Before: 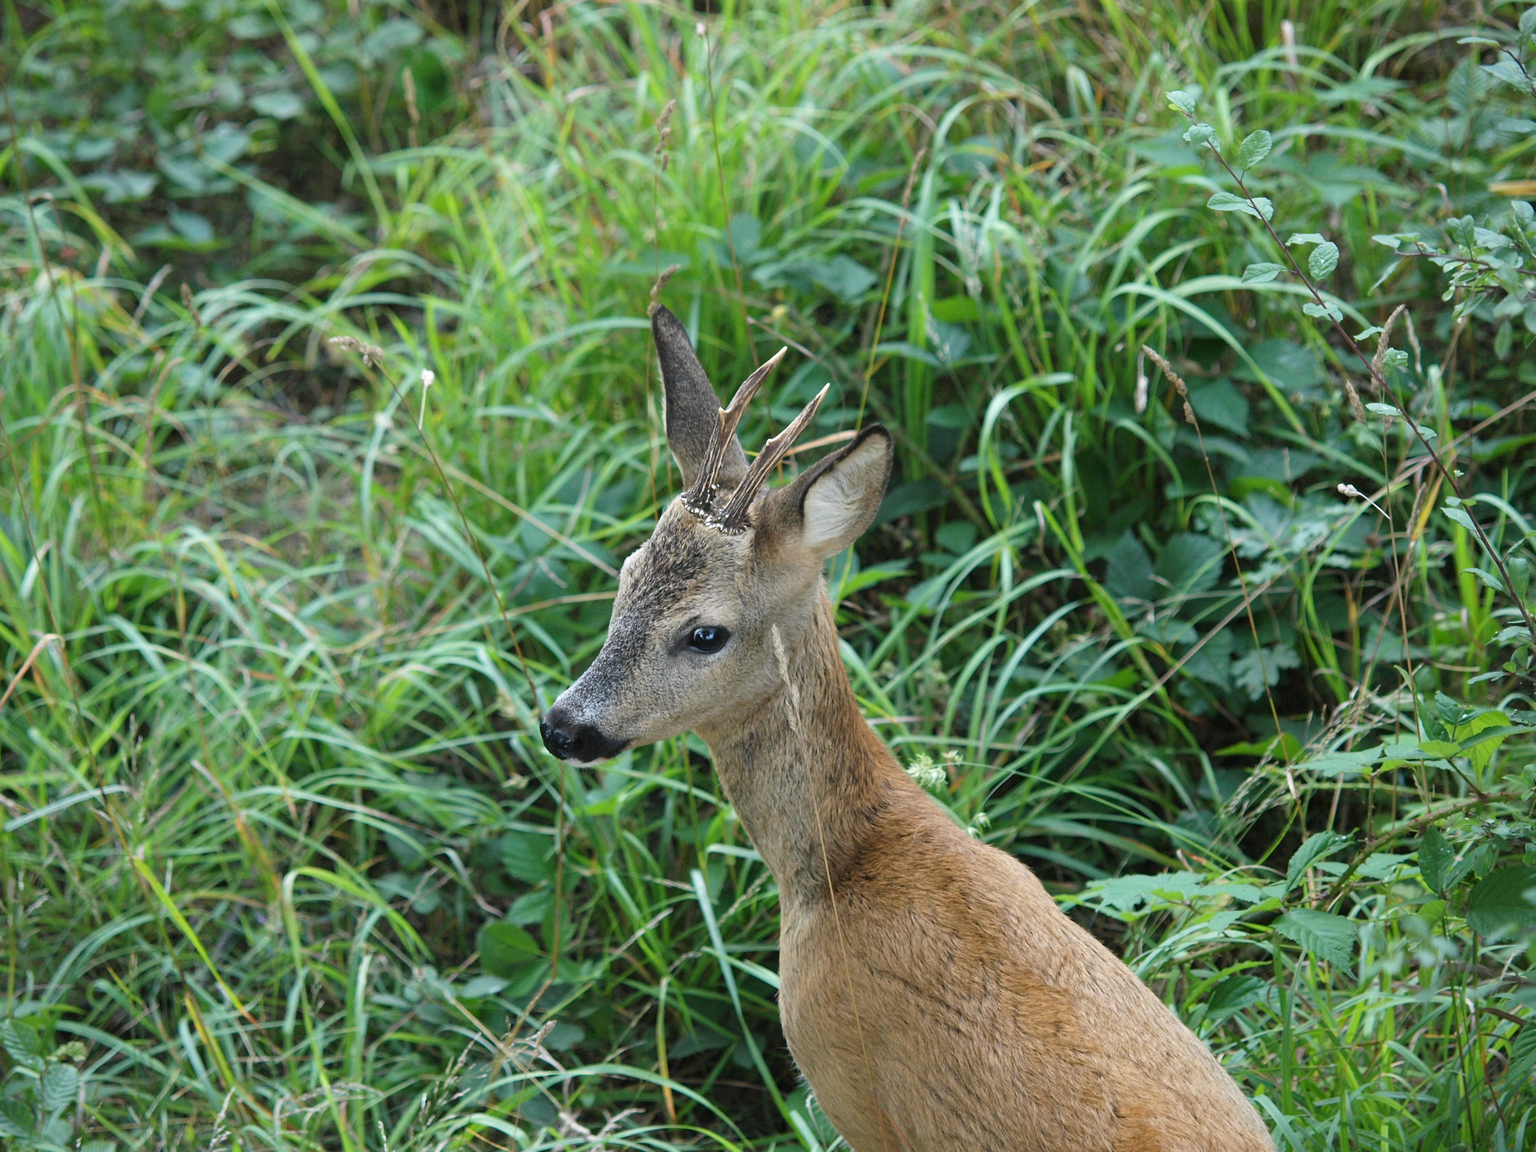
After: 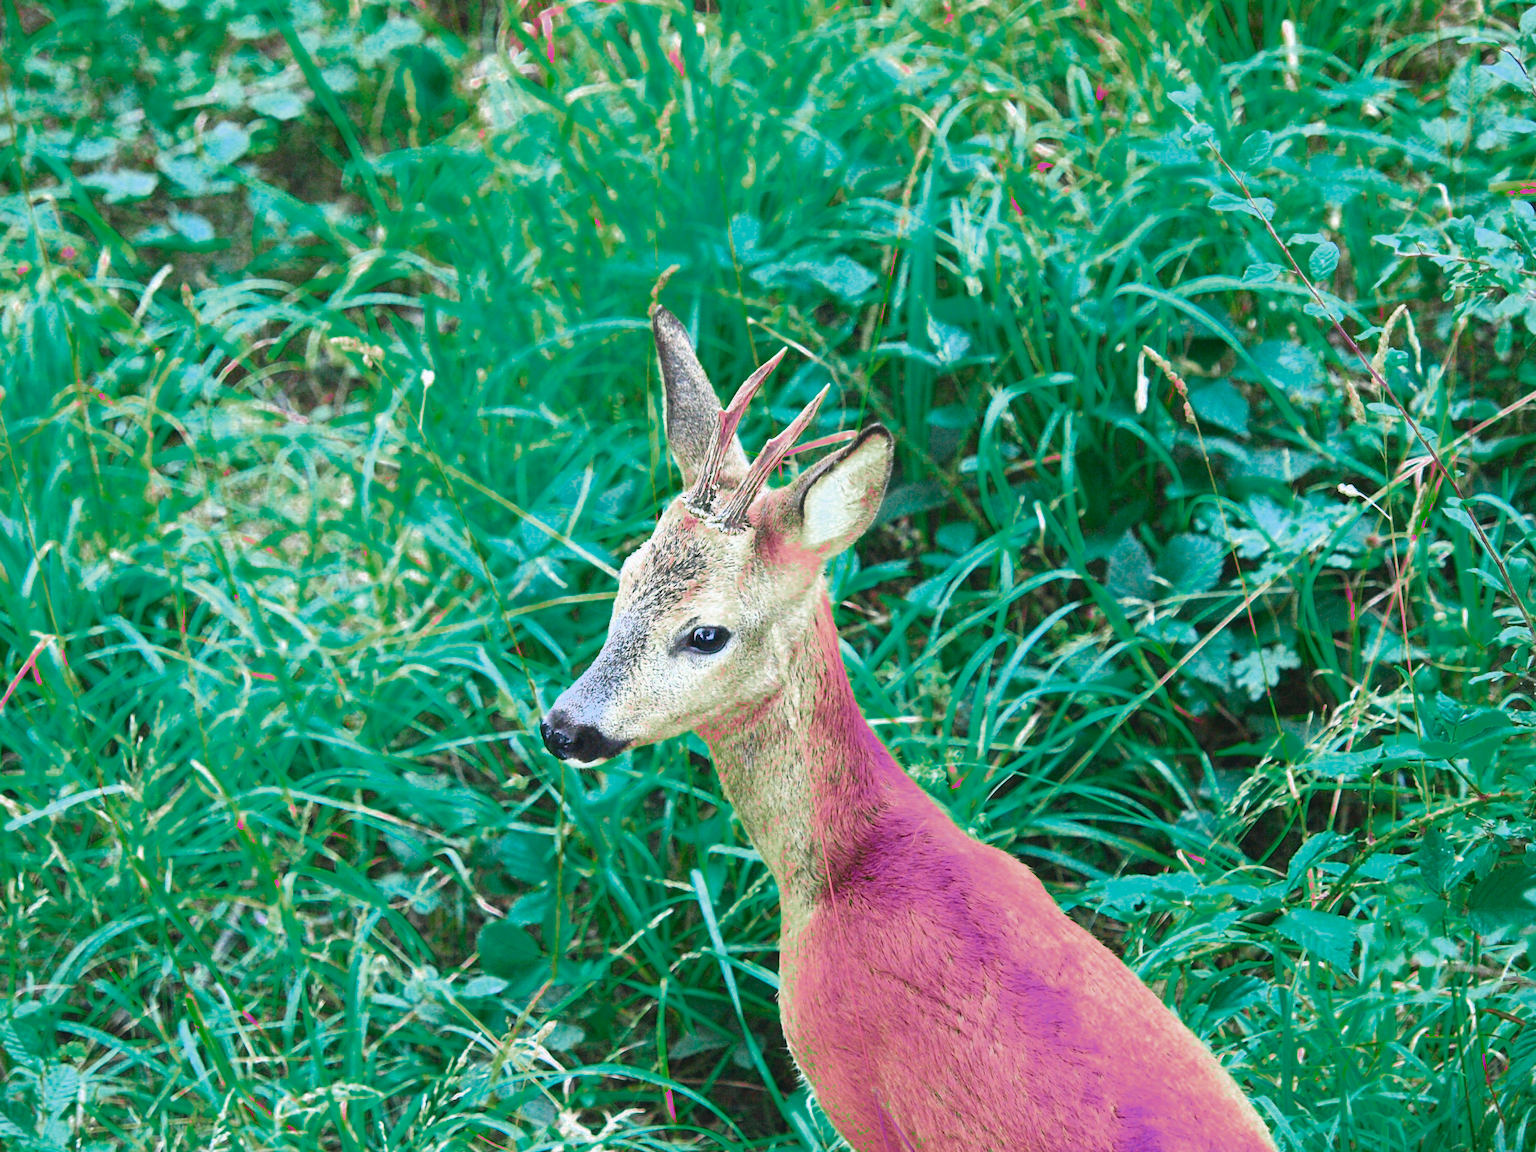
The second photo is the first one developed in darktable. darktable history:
color zones: curves: ch0 [(0.826, 0.353)]; ch1 [(0.242, 0.647) (0.889, 0.342)]; ch2 [(0.246, 0.089) (0.969, 0.068)], mix 100.05%
contrast brightness saturation: contrast 0.377, brightness 0.529
shadows and highlights: radius 112.25, shadows 51.04, white point adjustment 9.04, highlights -5.43, soften with gaussian
tone curve: curves: ch0 [(0, 0.023) (0.087, 0.065) (0.184, 0.168) (0.45, 0.54) (0.57, 0.683) (0.722, 0.825) (0.877, 0.948) (1, 1)]; ch1 [(0, 0) (0.388, 0.369) (0.44, 0.44) (0.489, 0.481) (0.534, 0.551) (0.657, 0.659) (1, 1)]; ch2 [(0, 0) (0.353, 0.317) (0.408, 0.427) (0.472, 0.46) (0.5, 0.496) (0.537, 0.539) (0.576, 0.592) (0.625, 0.631) (1, 1)], color space Lab, independent channels, preserve colors none
